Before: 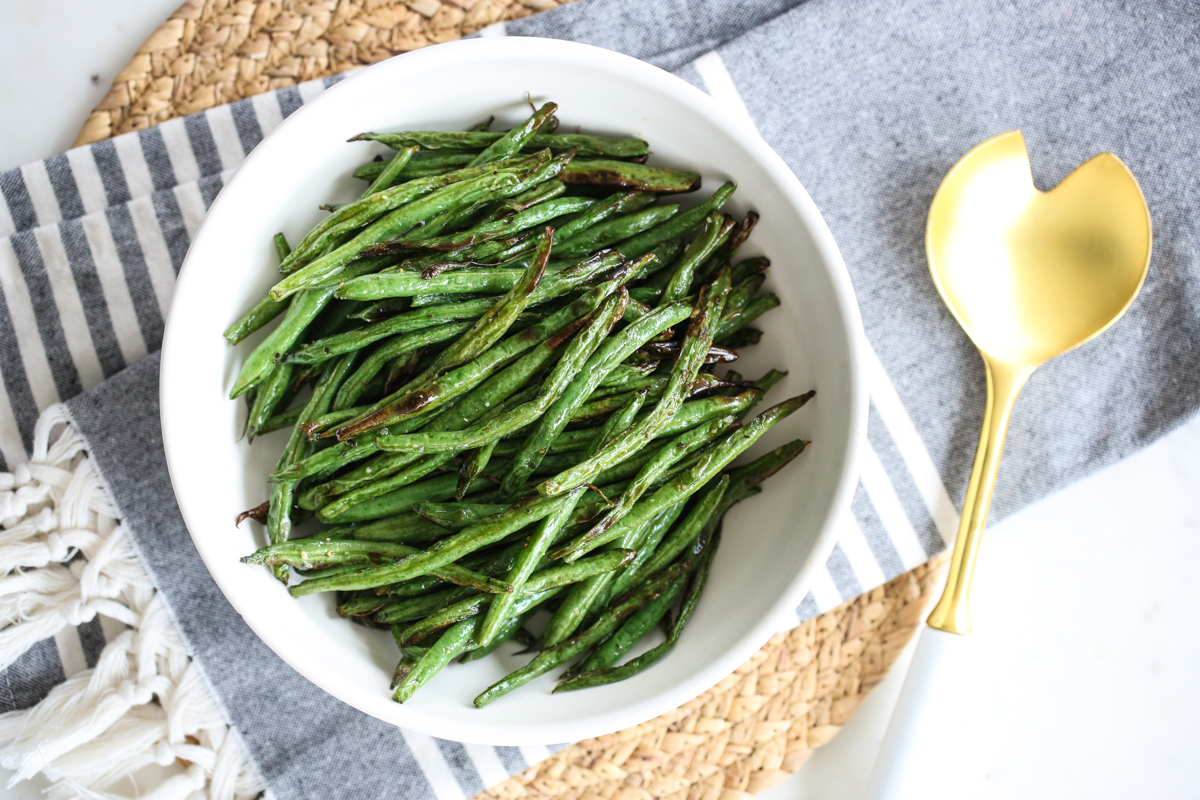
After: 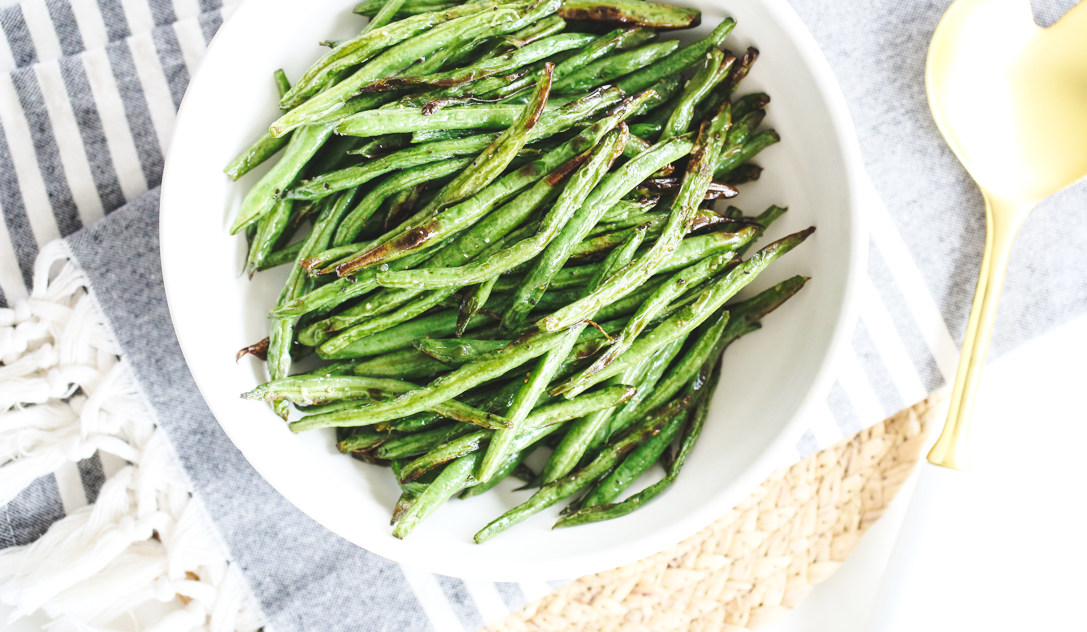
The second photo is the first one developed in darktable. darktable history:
exposure: exposure 0.43 EV, compensate exposure bias true, compensate highlight preservation false
base curve: curves: ch0 [(0, 0.007) (0.028, 0.063) (0.121, 0.311) (0.46, 0.743) (0.859, 0.957) (1, 1)], preserve colors none
crop: top 20.572%, right 9.377%, bottom 0.349%
